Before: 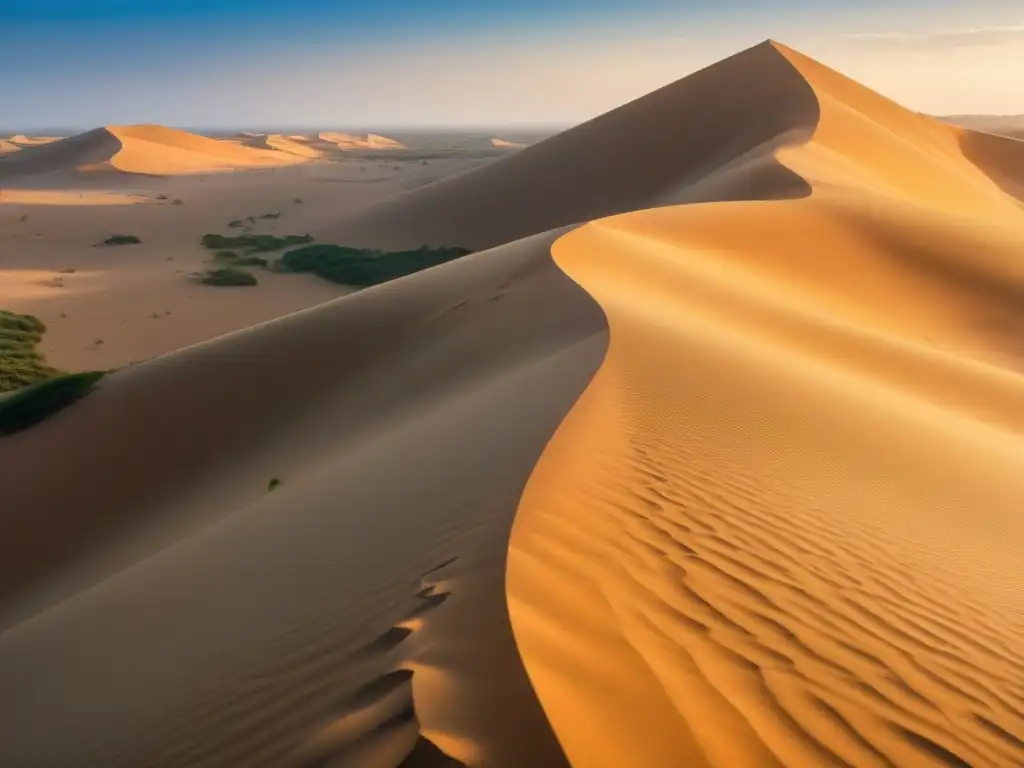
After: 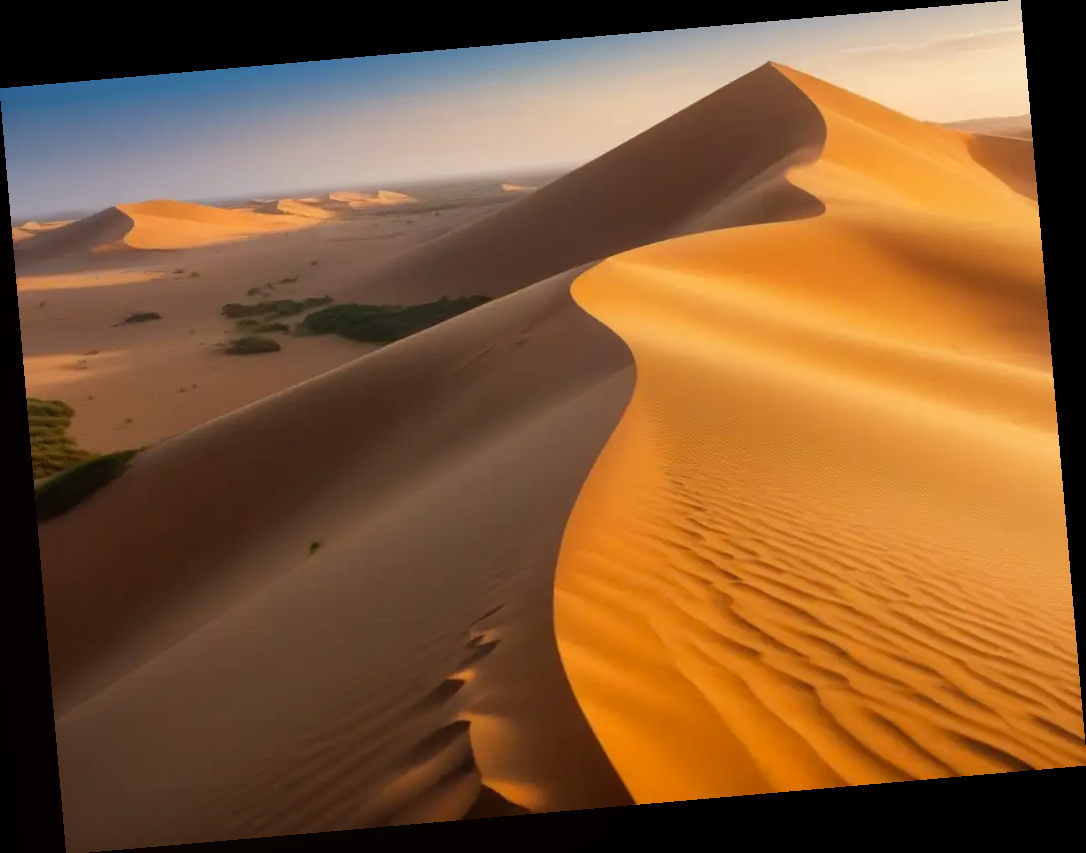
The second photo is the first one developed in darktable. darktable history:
rotate and perspective: rotation -4.98°, automatic cropping off
contrast equalizer: octaves 7, y [[0.6 ×6], [0.55 ×6], [0 ×6], [0 ×6], [0 ×6]], mix -0.3
rgb levels: mode RGB, independent channels, levels [[0, 0.5, 1], [0, 0.521, 1], [0, 0.536, 1]]
